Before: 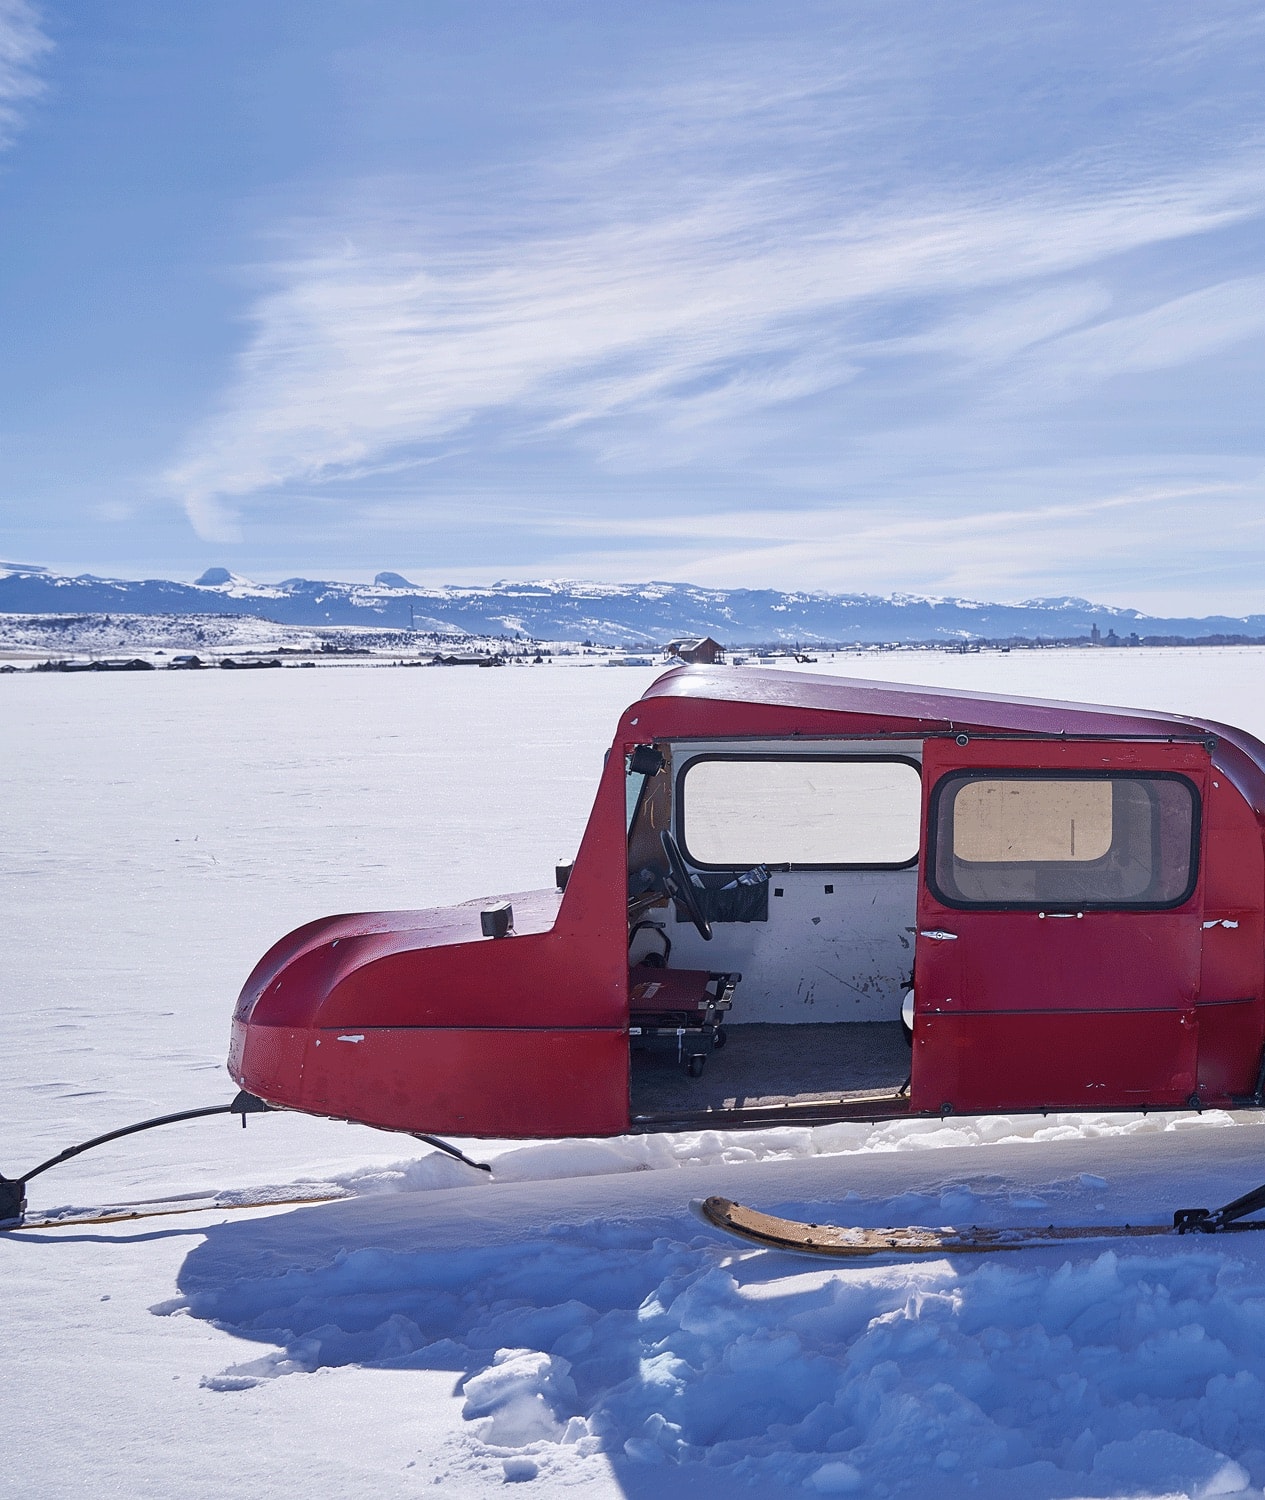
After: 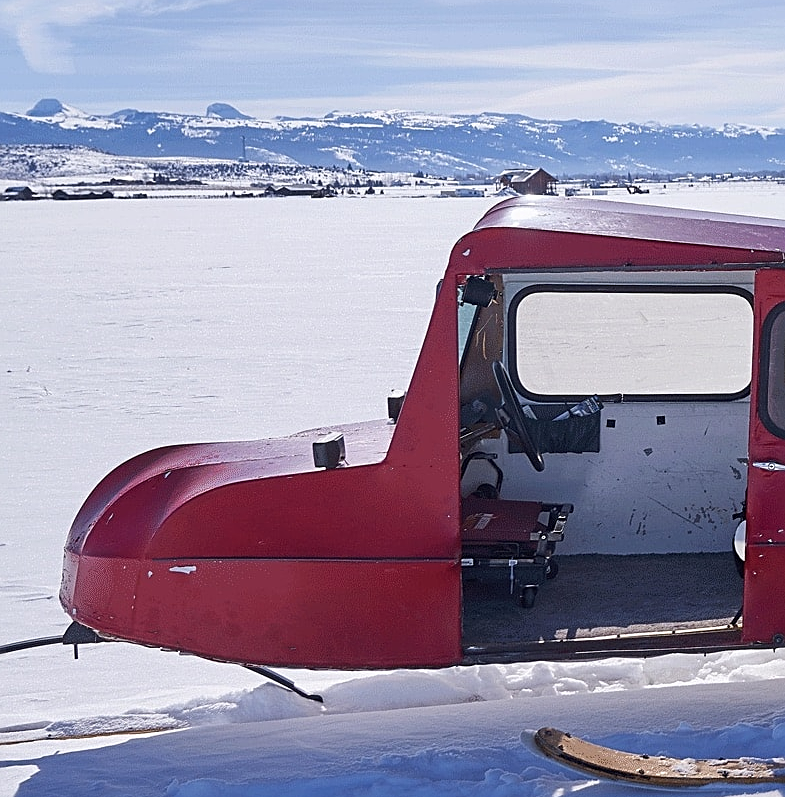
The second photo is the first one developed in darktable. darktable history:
crop: left 13.312%, top 31.28%, right 24.627%, bottom 15.582%
sharpen: radius 2.167, amount 0.381, threshold 0
